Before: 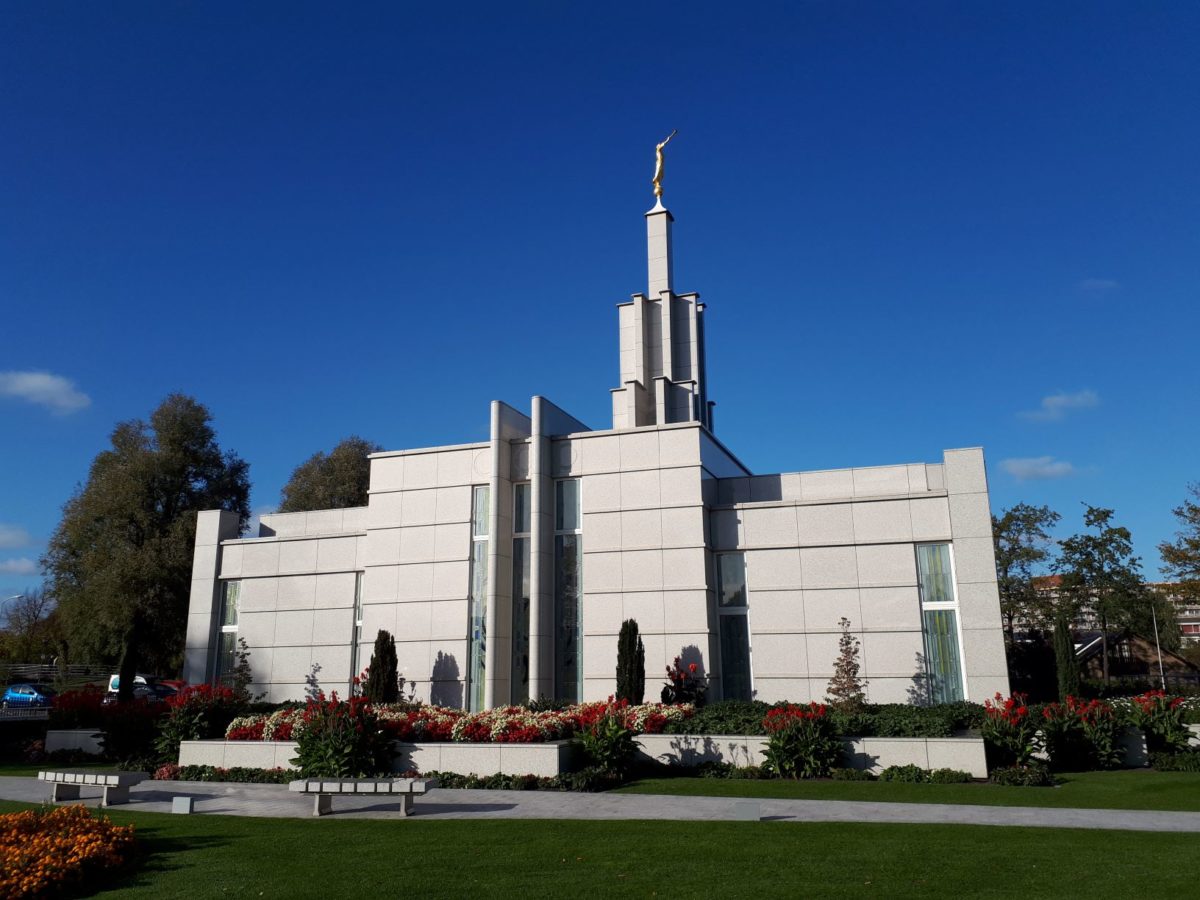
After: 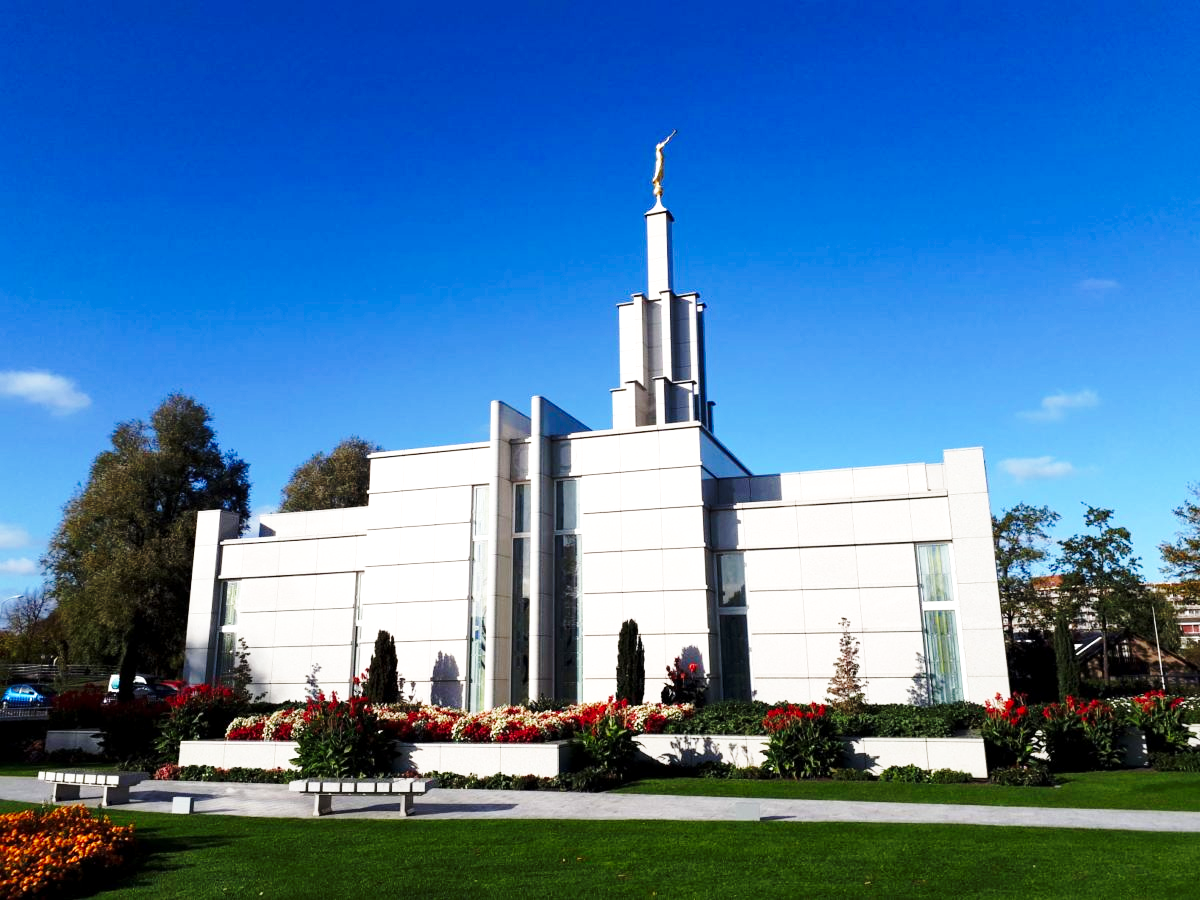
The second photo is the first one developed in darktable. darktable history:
exposure: black level correction 0.001, exposure 0.5 EV, compensate exposure bias true, compensate highlight preservation false
base curve: curves: ch0 [(0, 0) (0.036, 0.037) (0.121, 0.228) (0.46, 0.76) (0.859, 0.983) (1, 1)], preserve colors none
